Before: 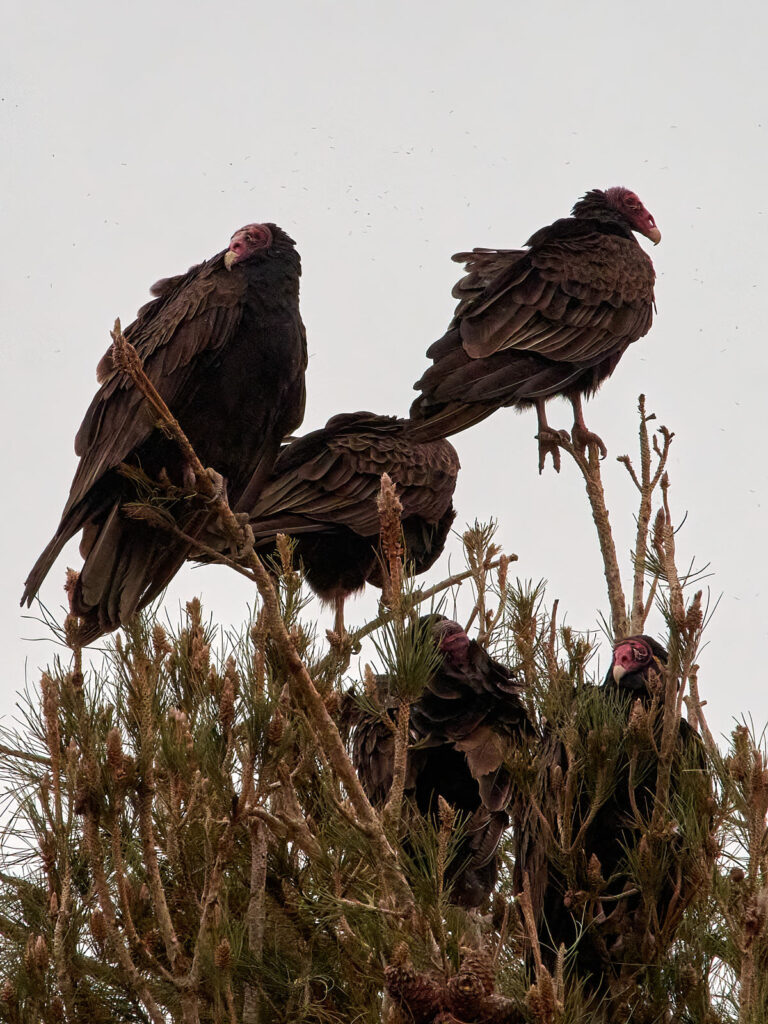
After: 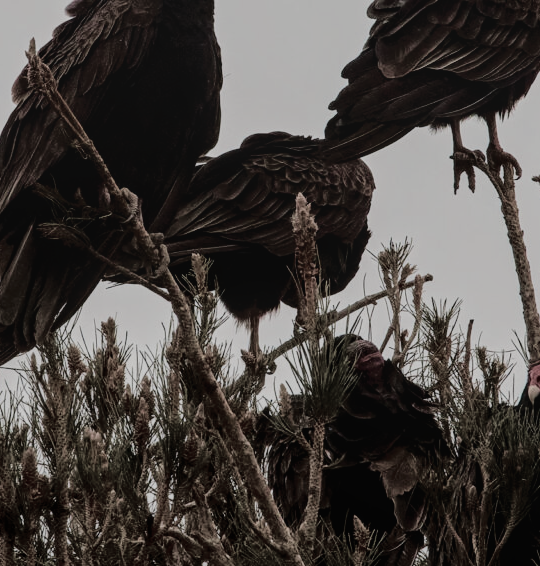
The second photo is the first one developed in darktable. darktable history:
color zones: curves: ch1 [(0.238, 0.163) (0.476, 0.2) (0.733, 0.322) (0.848, 0.134)]
crop: left 11.116%, top 27.44%, right 18.299%, bottom 17.237%
tone equalizer: on, module defaults
local contrast: detail 109%
tone curve: curves: ch0 [(0, 0) (0.003, 0.001) (0.011, 0.004) (0.025, 0.011) (0.044, 0.021) (0.069, 0.028) (0.1, 0.036) (0.136, 0.051) (0.177, 0.085) (0.224, 0.127) (0.277, 0.193) (0.335, 0.266) (0.399, 0.338) (0.468, 0.419) (0.543, 0.504) (0.623, 0.593) (0.709, 0.689) (0.801, 0.784) (0.898, 0.888) (1, 1)], color space Lab, independent channels, preserve colors none
velvia: strength 44.65%
filmic rgb: black relative exposure -7.65 EV, white relative exposure 4.56 EV, hardness 3.61
